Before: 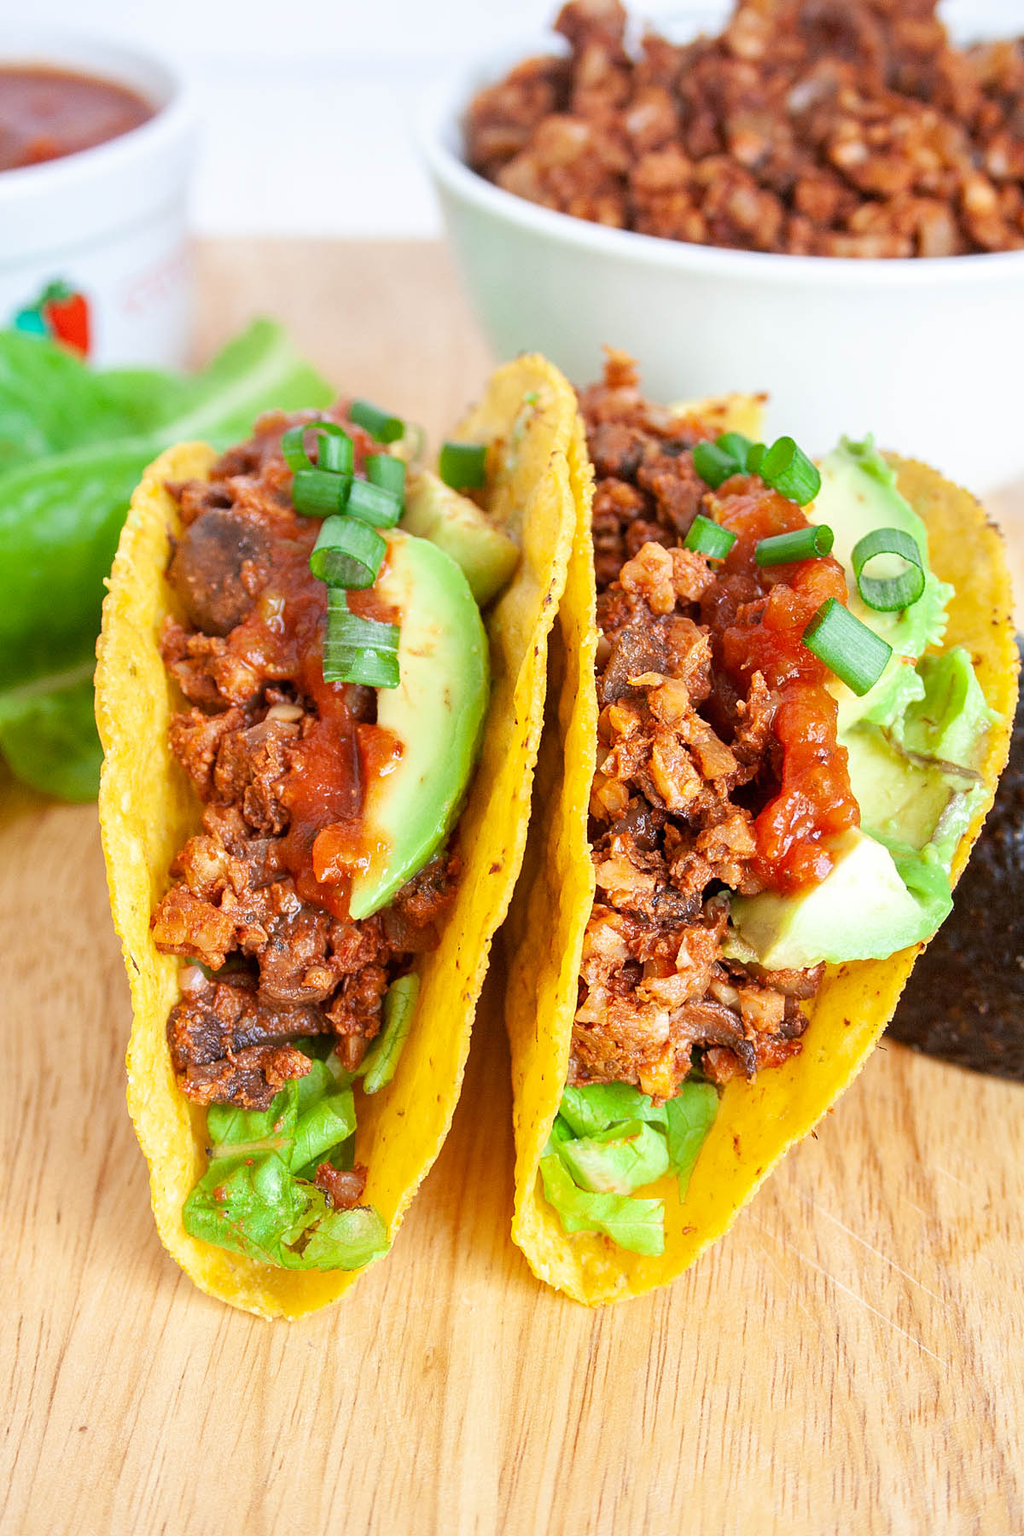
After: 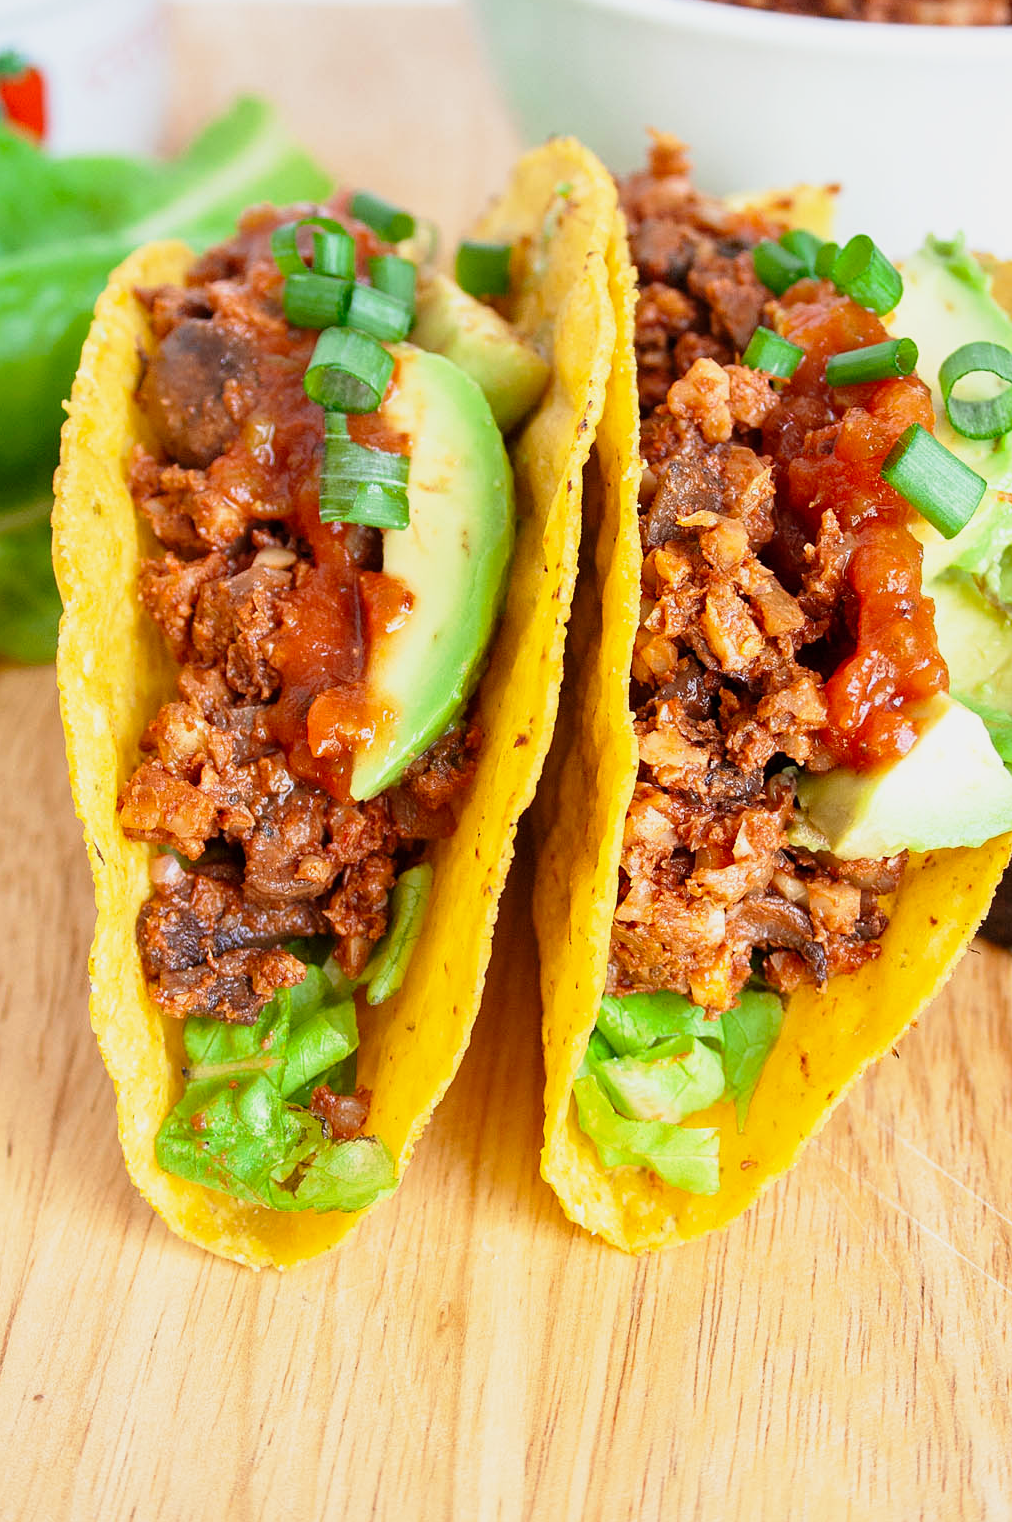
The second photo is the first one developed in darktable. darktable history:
tone curve: curves: ch0 [(0, 0) (0.058, 0.037) (0.214, 0.183) (0.304, 0.288) (0.561, 0.554) (0.687, 0.677) (0.768, 0.768) (0.858, 0.861) (0.987, 0.945)]; ch1 [(0, 0) (0.172, 0.123) (0.312, 0.296) (0.432, 0.448) (0.471, 0.469) (0.502, 0.5) (0.521, 0.505) (0.565, 0.569) (0.663, 0.663) (0.703, 0.721) (0.857, 0.917) (1, 1)]; ch2 [(0, 0) (0.411, 0.424) (0.485, 0.497) (0.502, 0.5) (0.517, 0.511) (0.556, 0.551) (0.626, 0.594) (0.709, 0.661) (1, 1)], preserve colors none
crop and rotate: left 4.999%, top 15.437%, right 10.656%
